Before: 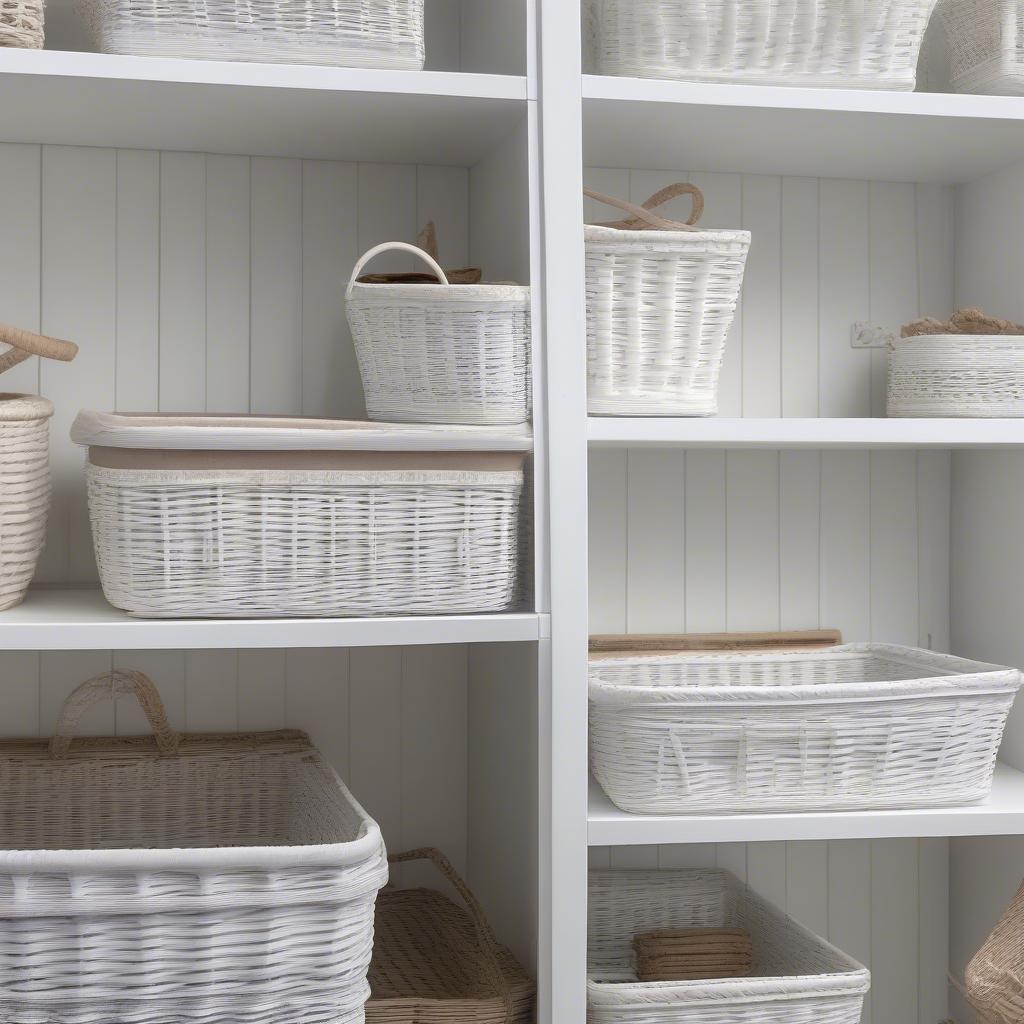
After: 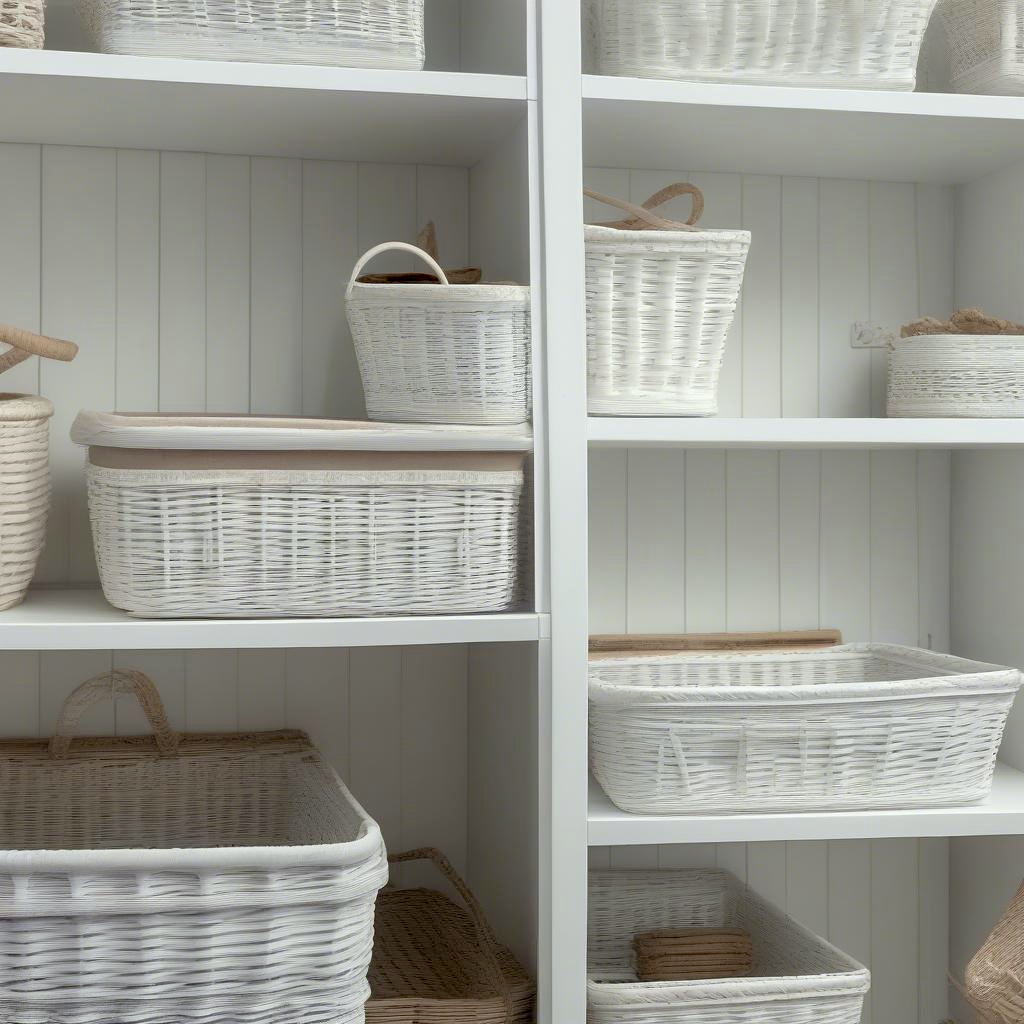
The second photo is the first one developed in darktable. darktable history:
color correction: highlights a* -2.47, highlights b* 2.39
exposure: black level correction 0.01, exposure 0.011 EV, compensate exposure bias true, compensate highlight preservation false
